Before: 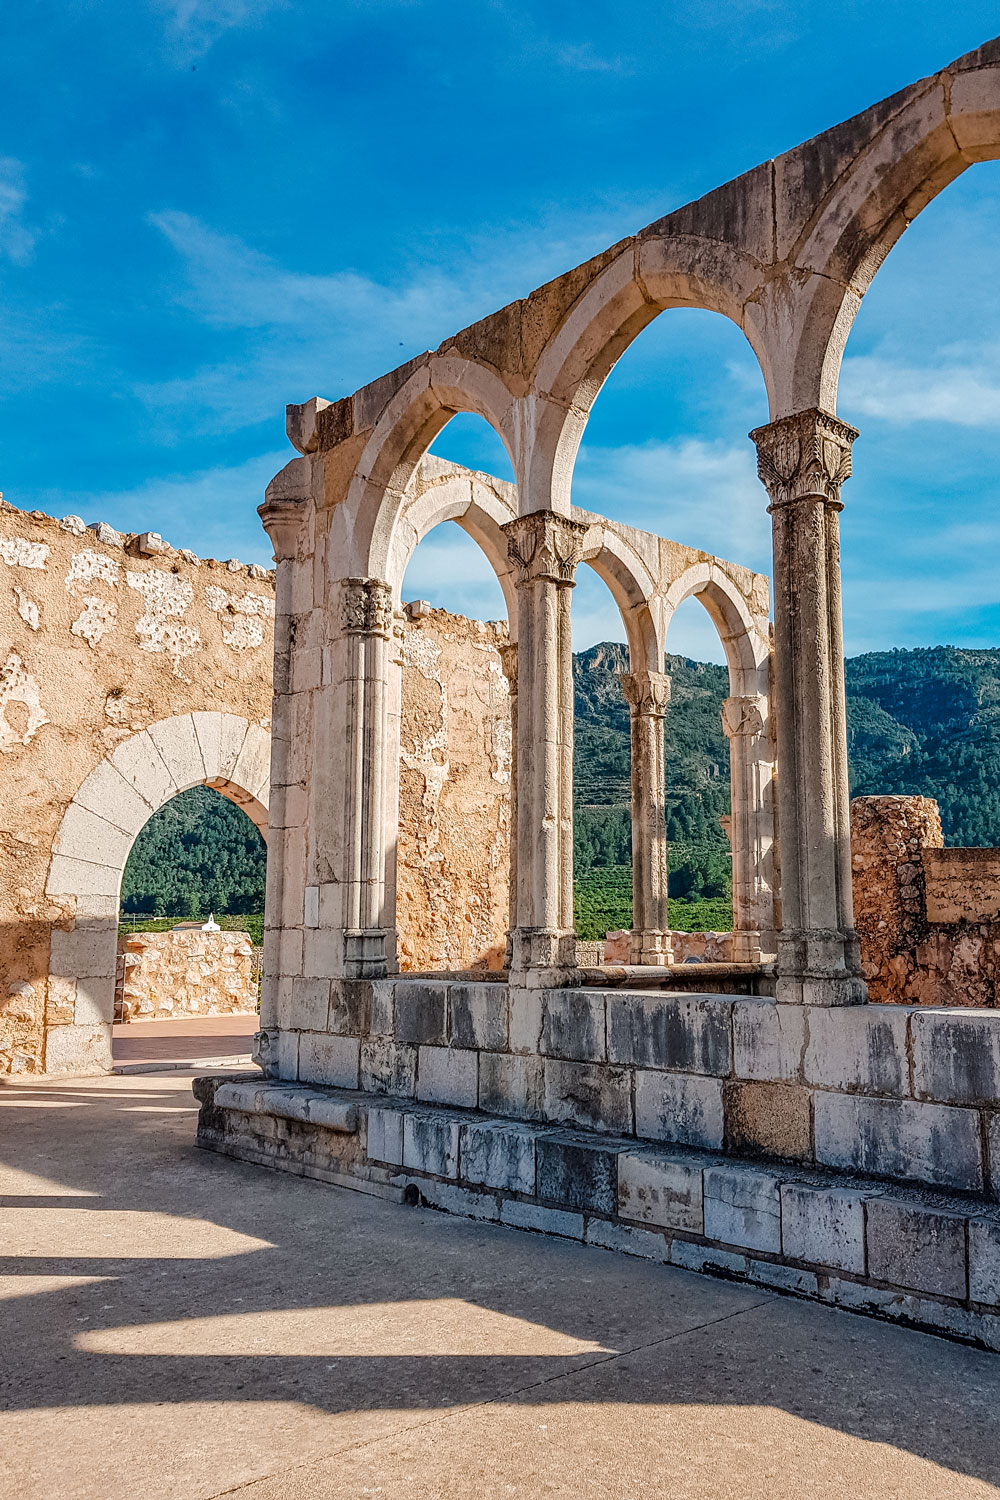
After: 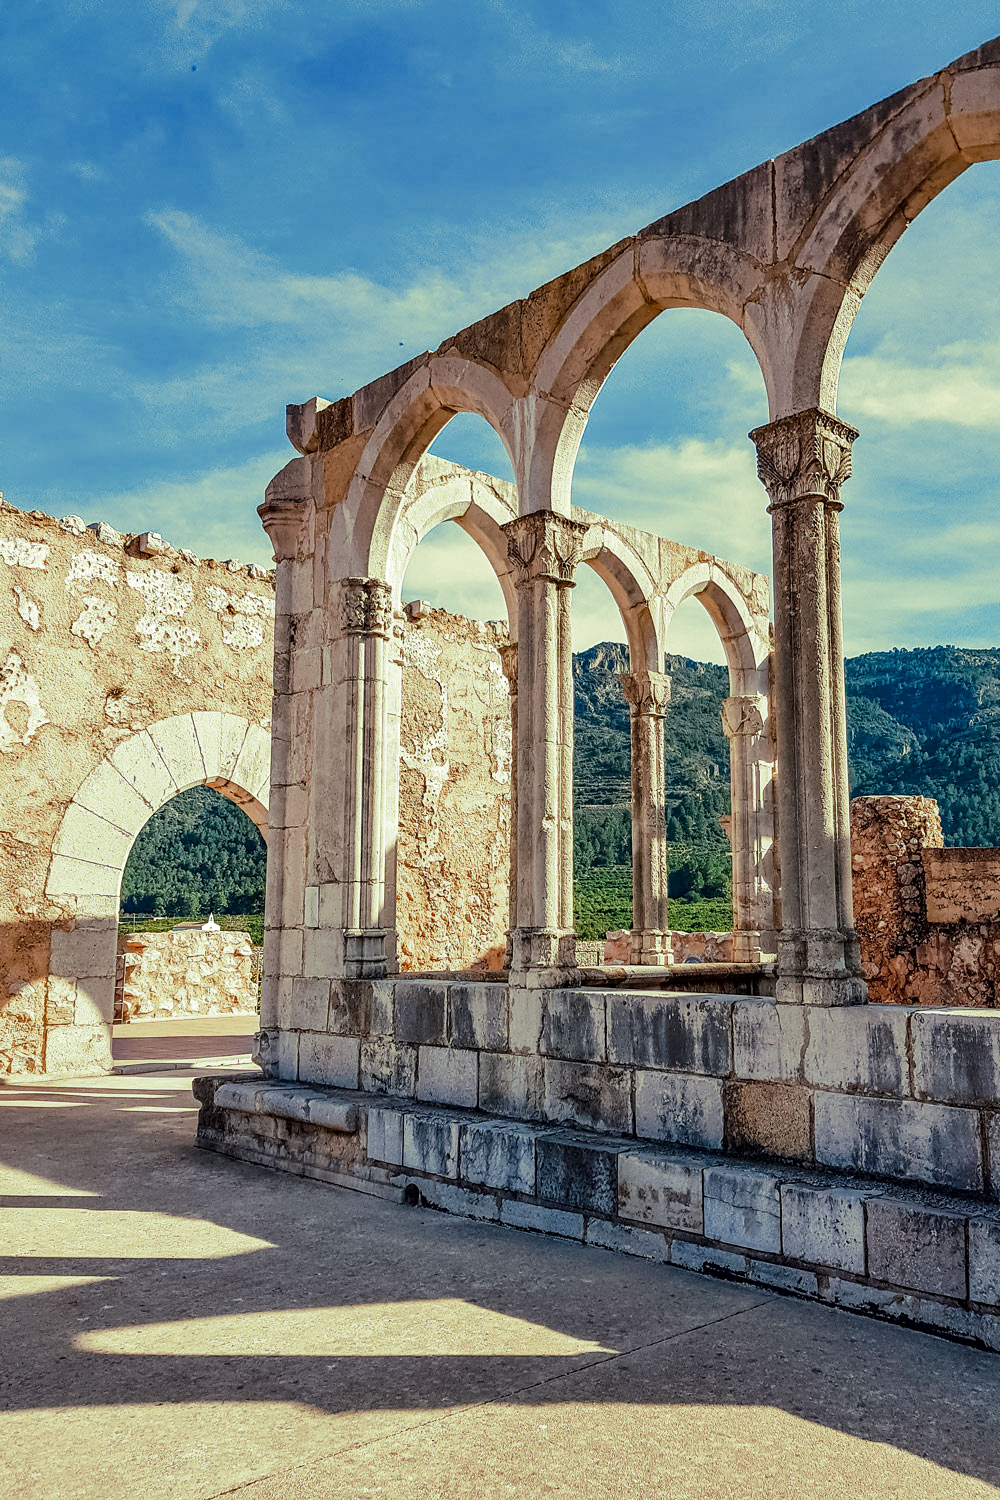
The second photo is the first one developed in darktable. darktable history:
split-toning: shadows › hue 290.82°, shadows › saturation 0.34, highlights › saturation 0.38, balance 0, compress 50%
local contrast: mode bilateral grid, contrast 20, coarseness 50, detail 120%, midtone range 0.2
